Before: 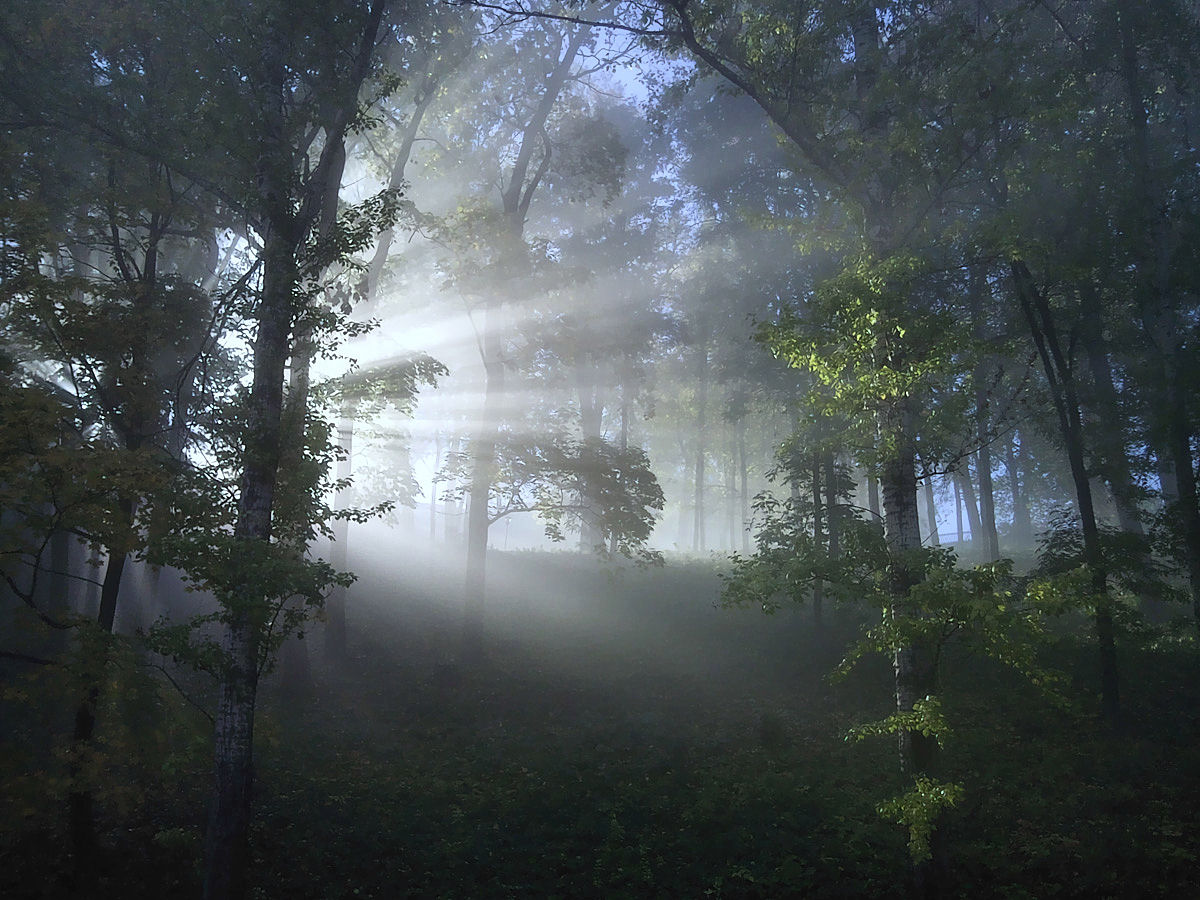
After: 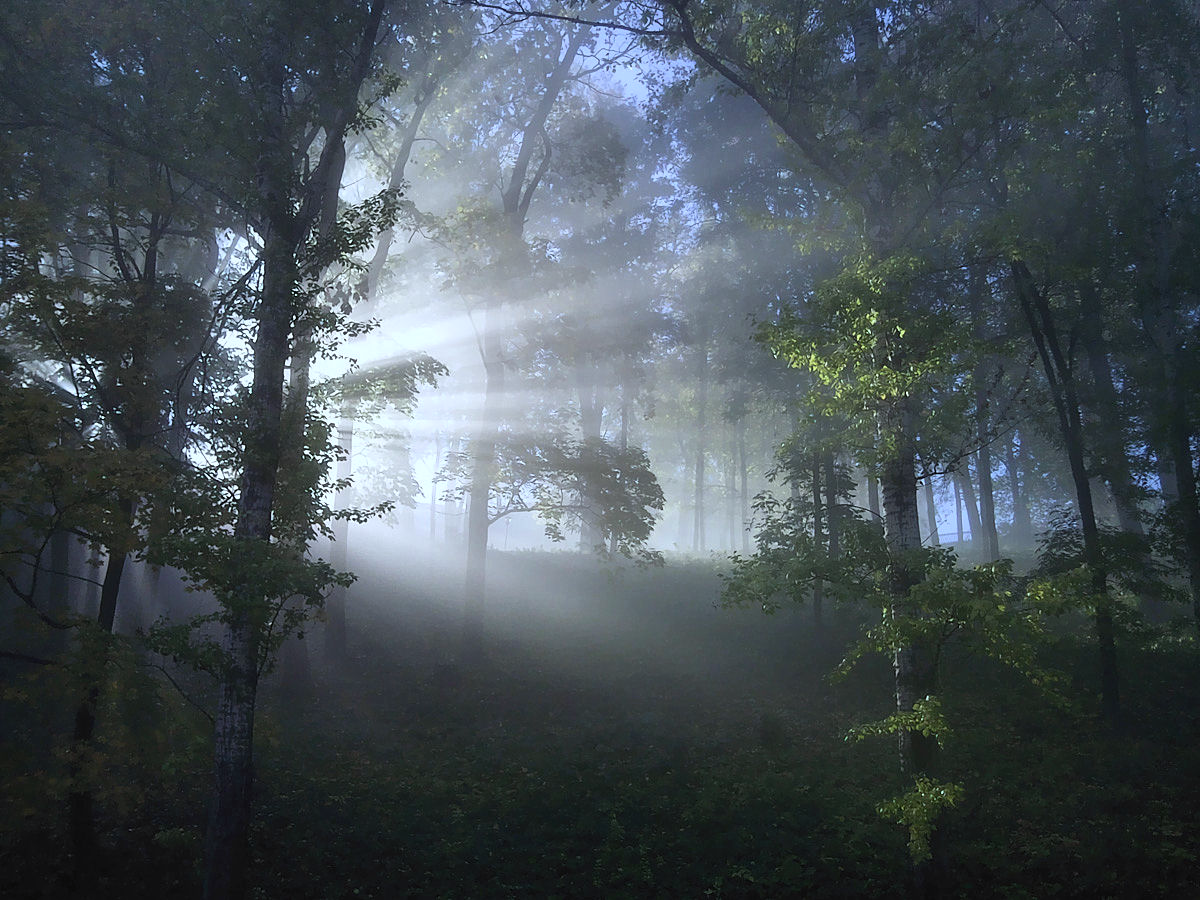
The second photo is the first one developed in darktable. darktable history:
white balance: red 0.976, blue 1.04
